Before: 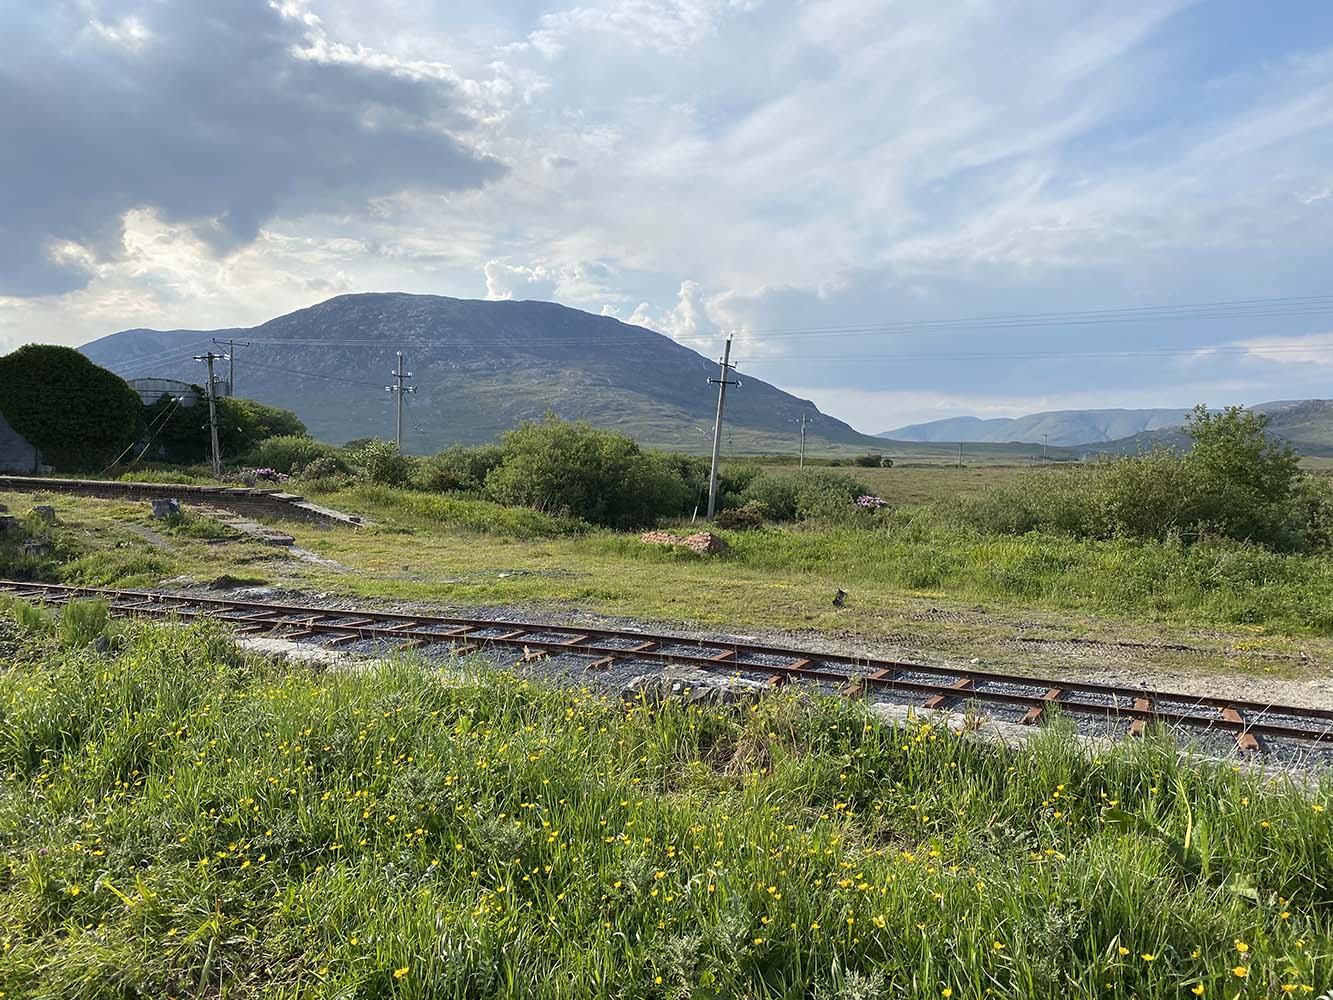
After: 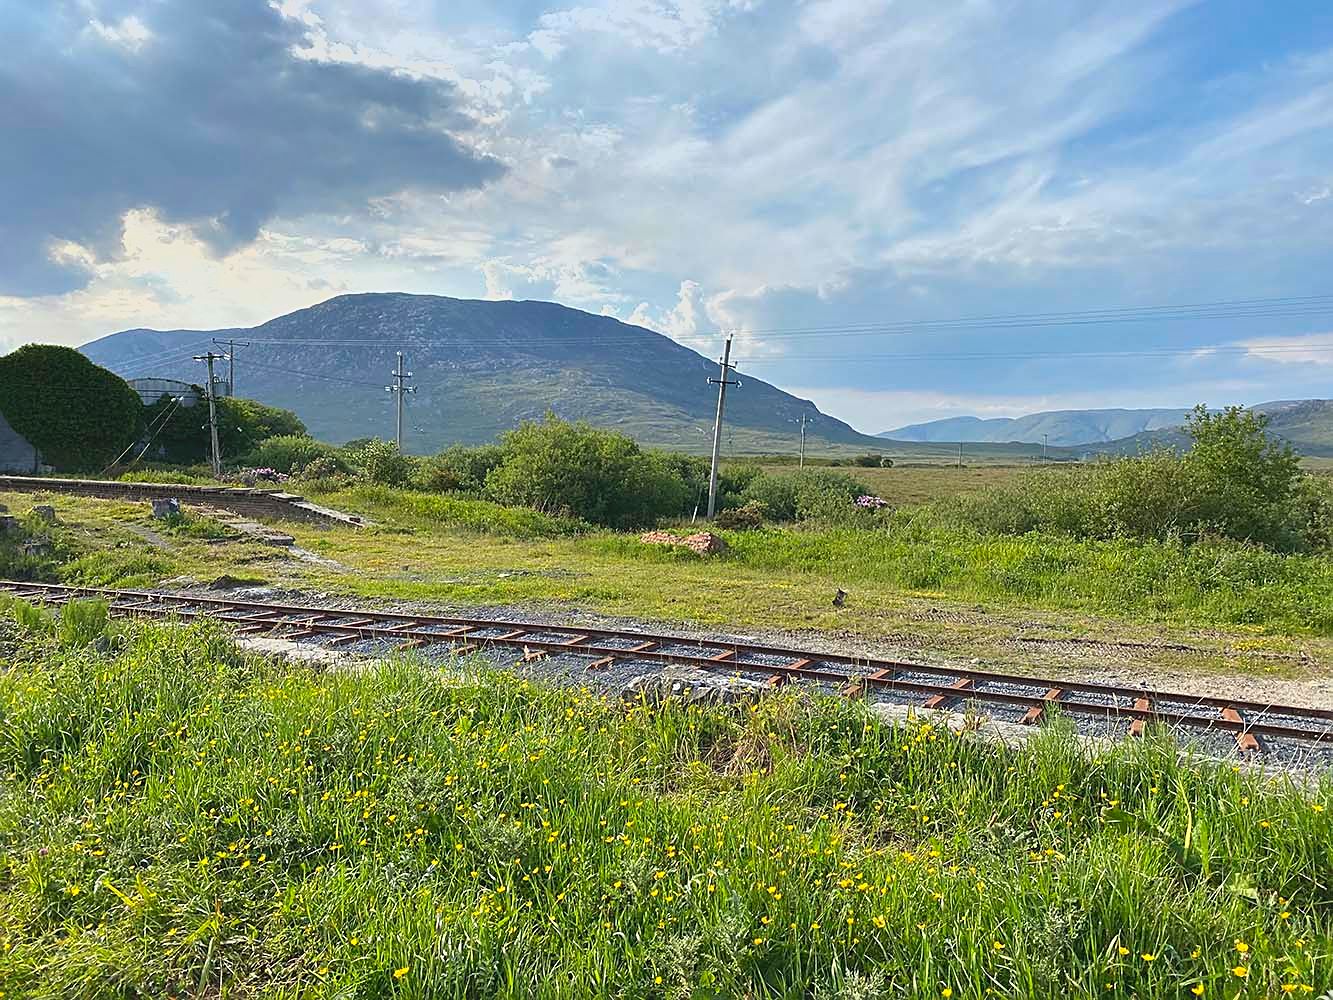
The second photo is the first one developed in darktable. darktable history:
lowpass: radius 0.1, contrast 0.85, saturation 1.1, unbound 0
exposure: exposure 0.376 EV, compensate highlight preservation false
shadows and highlights: shadows 53, soften with gaussian
sharpen: on, module defaults
